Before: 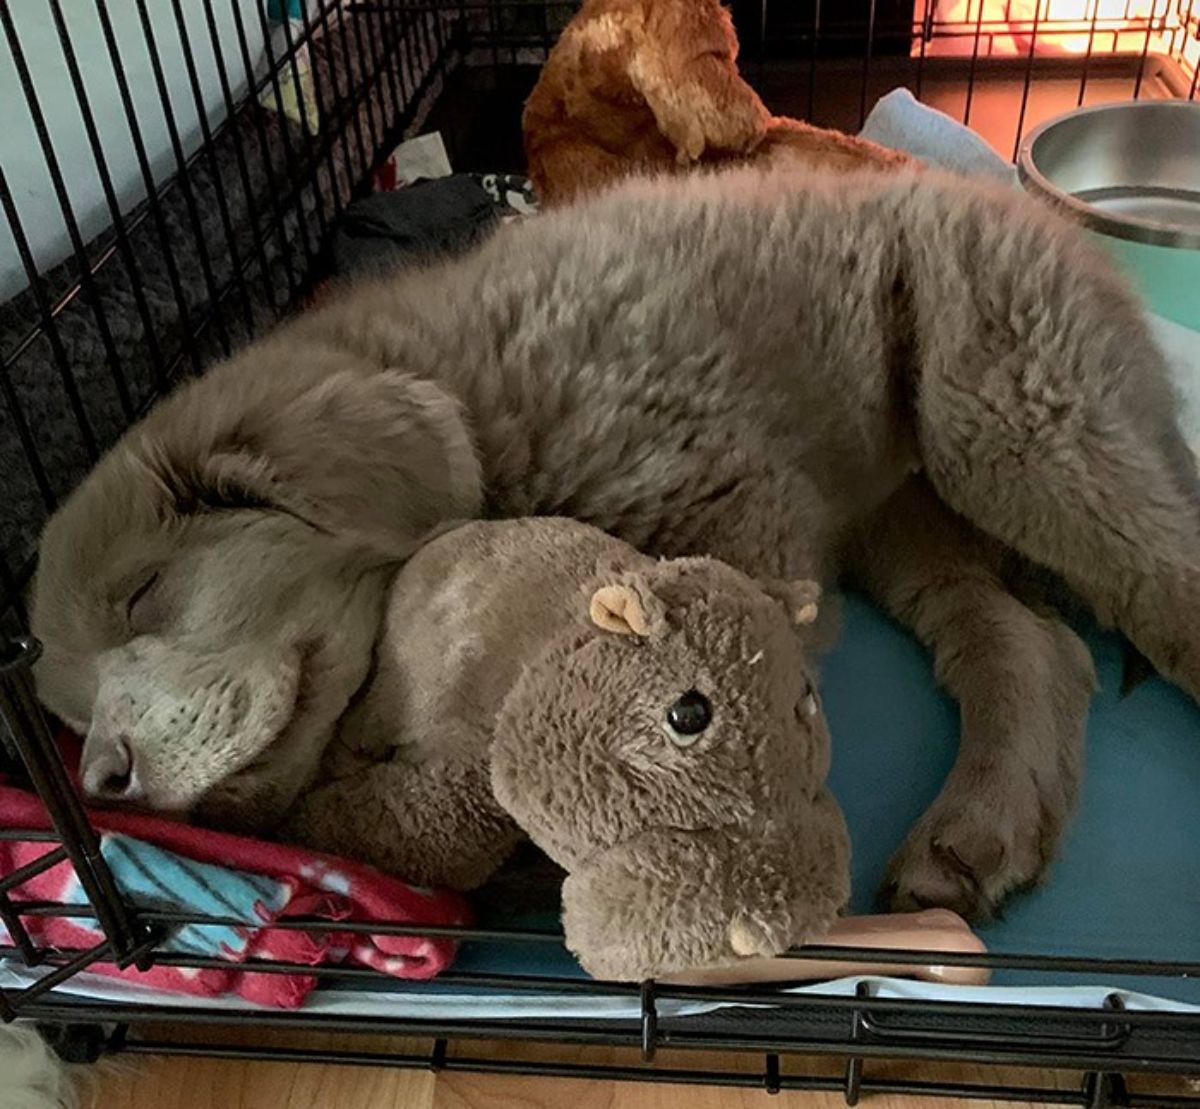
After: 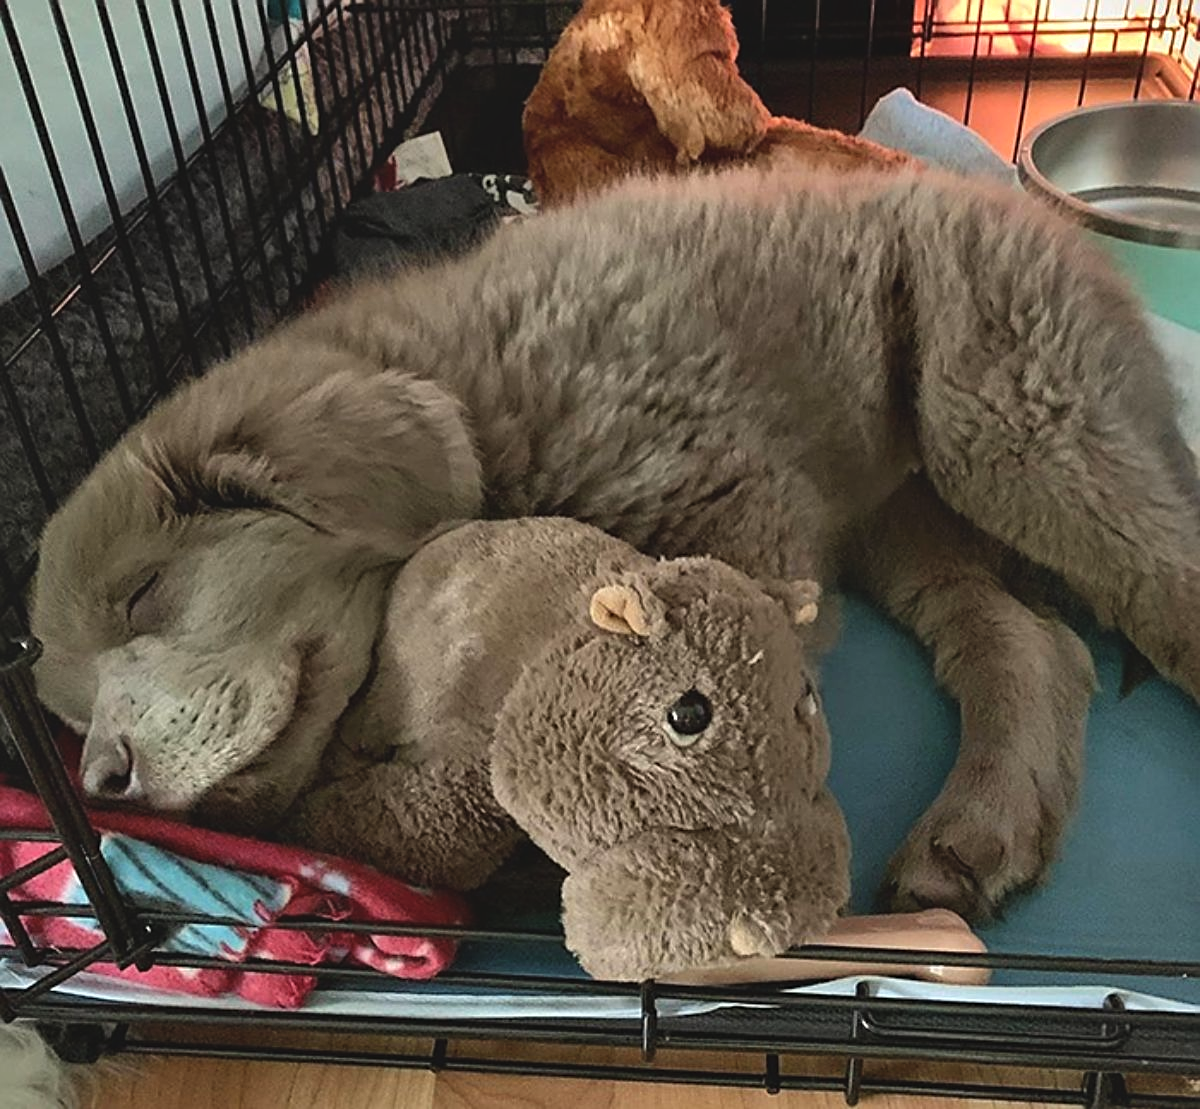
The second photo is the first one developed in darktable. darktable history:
shadows and highlights: soften with gaussian
exposure: black level correction -0.007, exposure 0.072 EV
sharpen: on, module defaults
color calibration: gray › normalize channels true, x 0.34, y 0.354, temperature 5174.9 K, gamut compression 0.022
